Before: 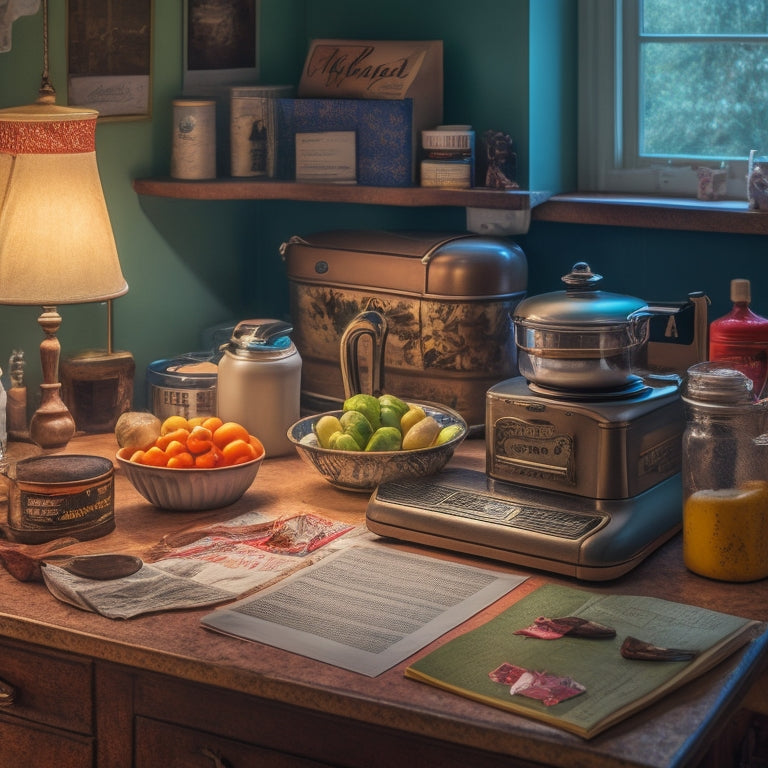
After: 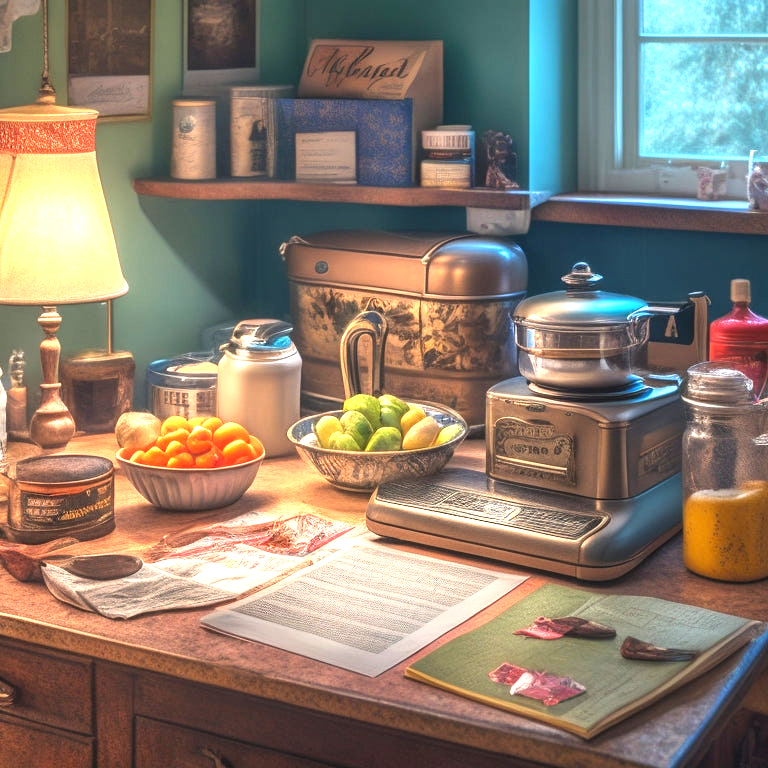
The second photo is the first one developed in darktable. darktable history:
exposure: black level correction 0, exposure 1.496 EV, compensate highlight preservation false
